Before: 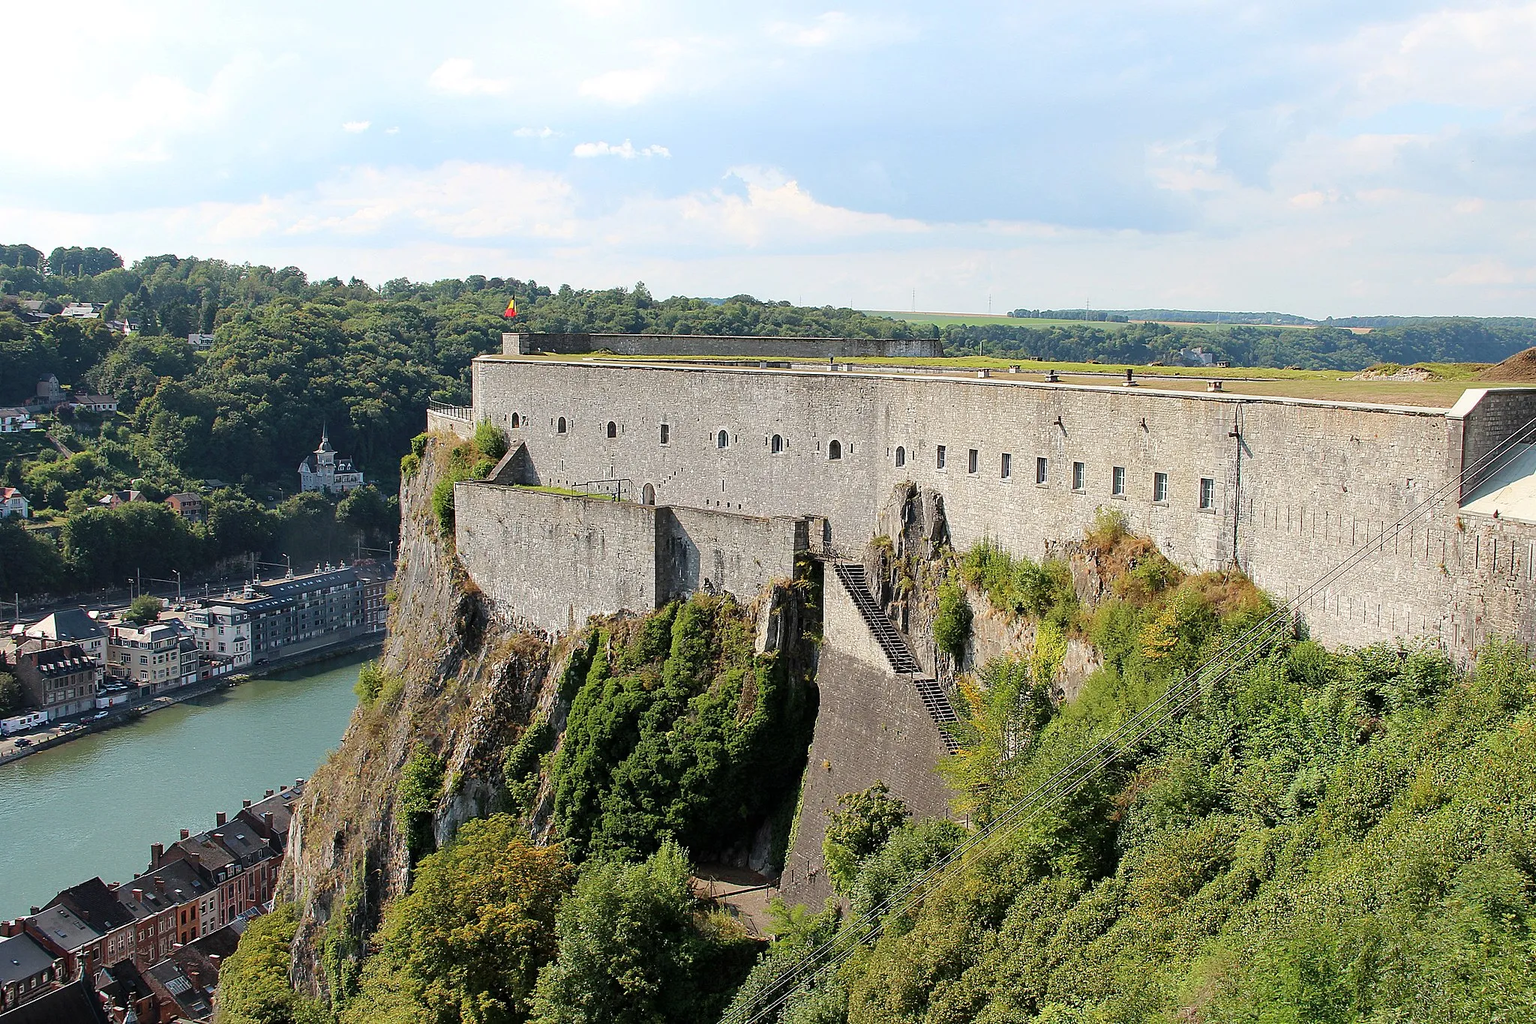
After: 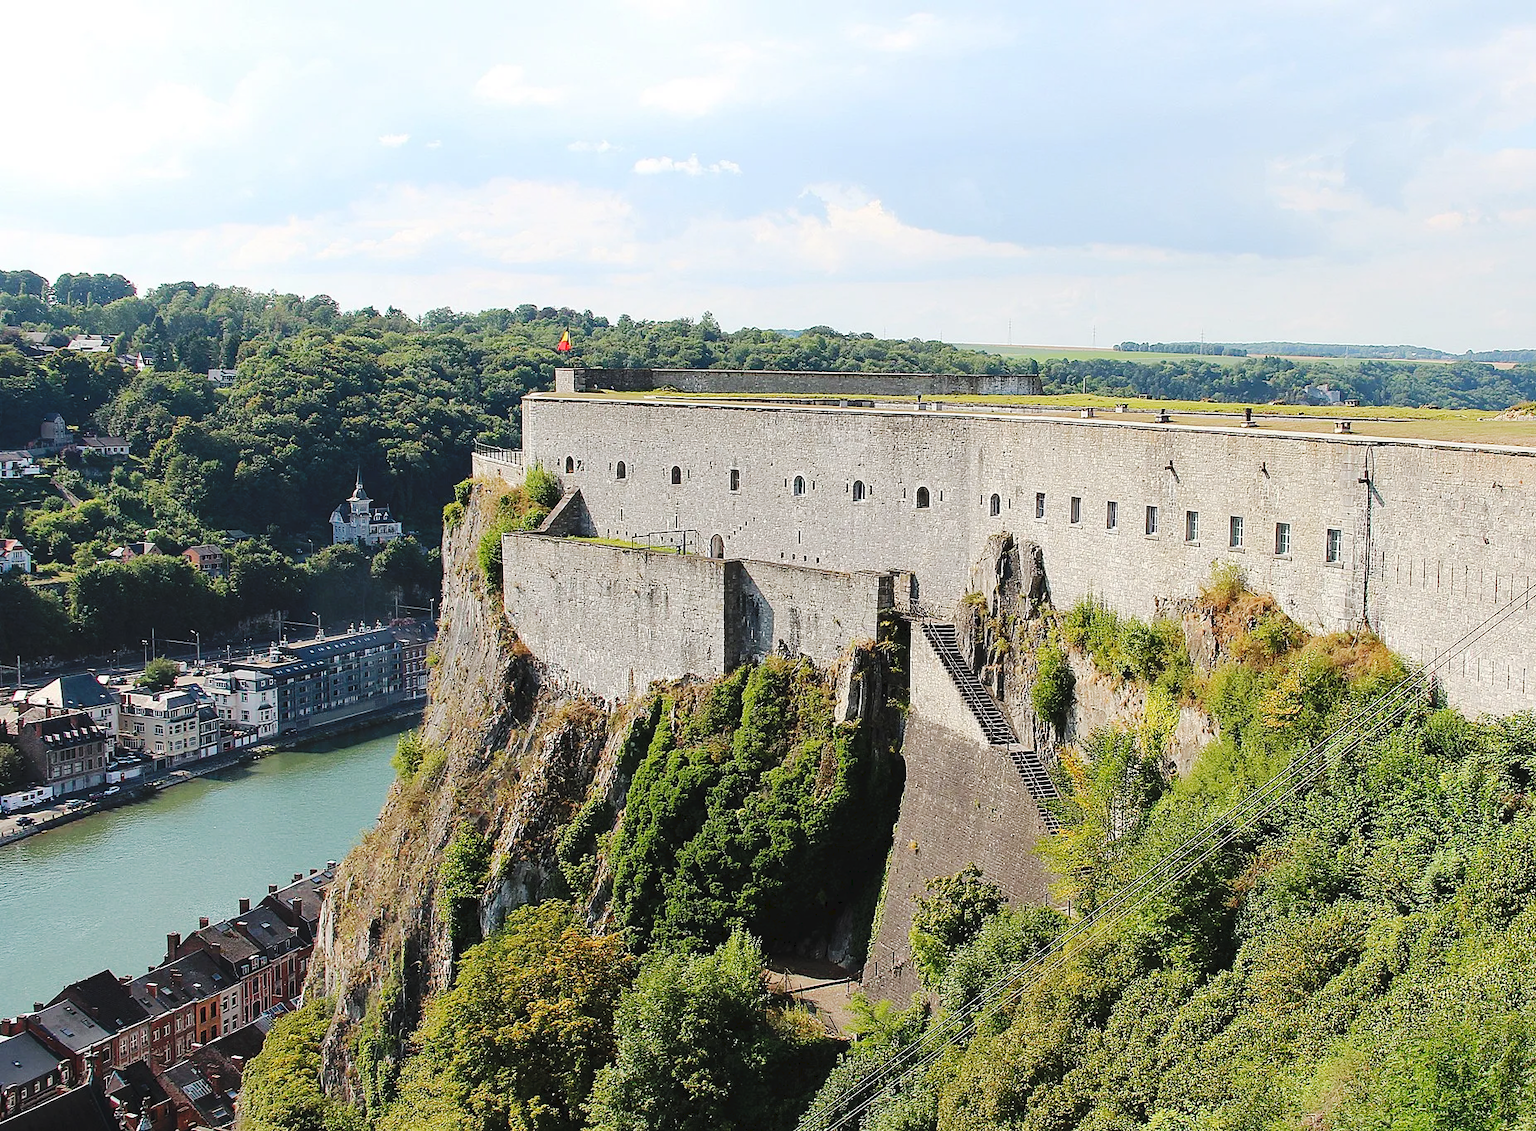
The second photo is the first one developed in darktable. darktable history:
tone curve: curves: ch0 [(0, 0) (0.003, 0.049) (0.011, 0.052) (0.025, 0.061) (0.044, 0.08) (0.069, 0.101) (0.1, 0.119) (0.136, 0.139) (0.177, 0.172) (0.224, 0.222) (0.277, 0.292) (0.335, 0.367) (0.399, 0.444) (0.468, 0.538) (0.543, 0.623) (0.623, 0.713) (0.709, 0.784) (0.801, 0.844) (0.898, 0.916) (1, 1)], preserve colors none
crop: right 9.499%, bottom 0.043%
